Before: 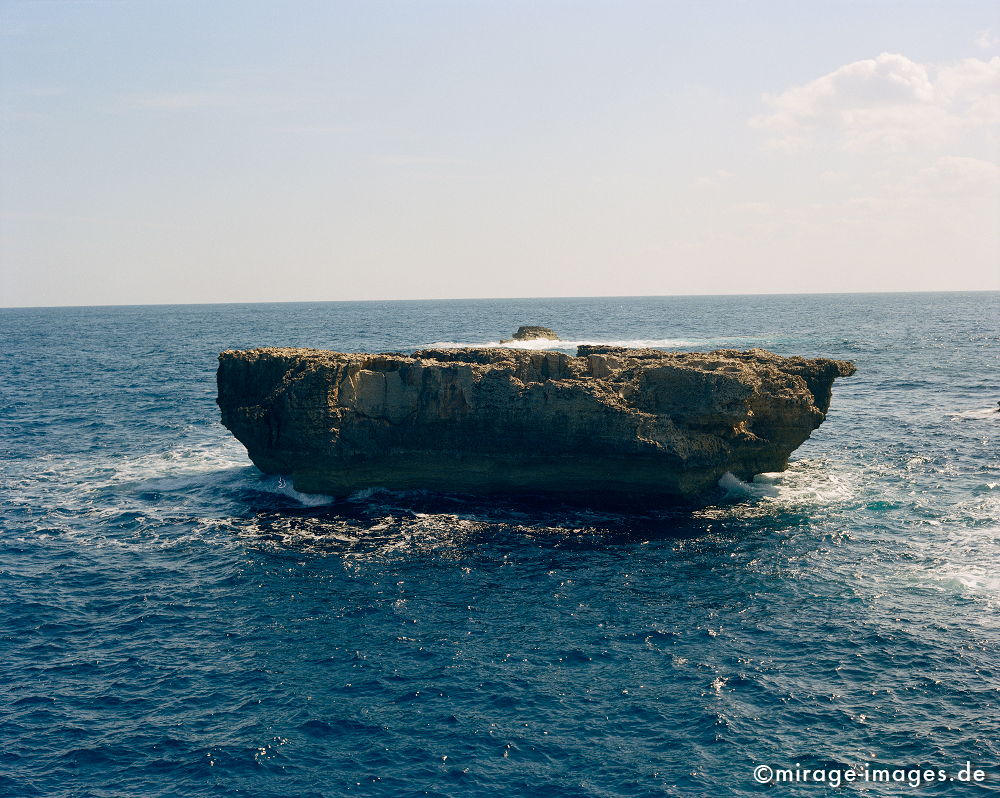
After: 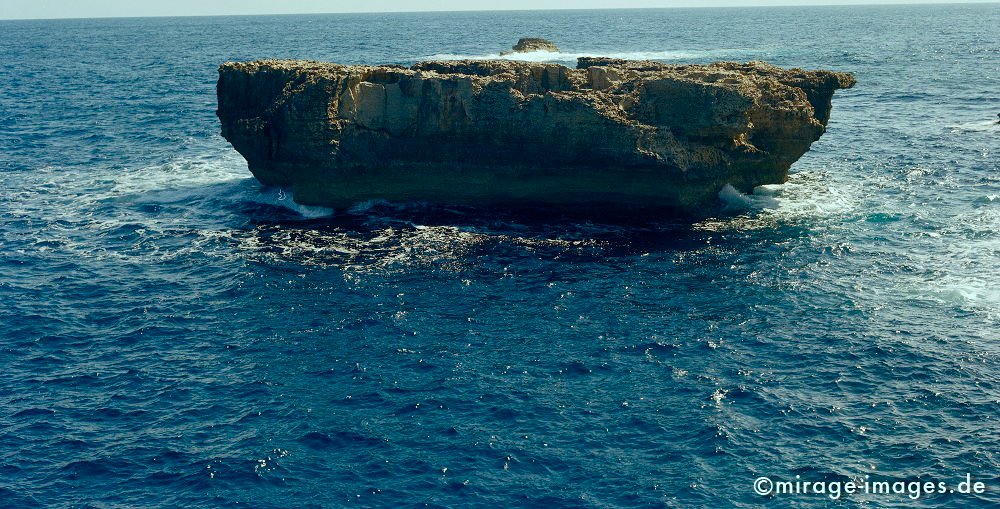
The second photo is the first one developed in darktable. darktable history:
crop and rotate: top 36.112%
color balance rgb: highlights gain › chroma 4.084%, highlights gain › hue 202.82°, perceptual saturation grading › global saturation 20%, perceptual saturation grading › highlights -49.832%, perceptual saturation grading › shadows 24.094%, global vibrance 9.494%
